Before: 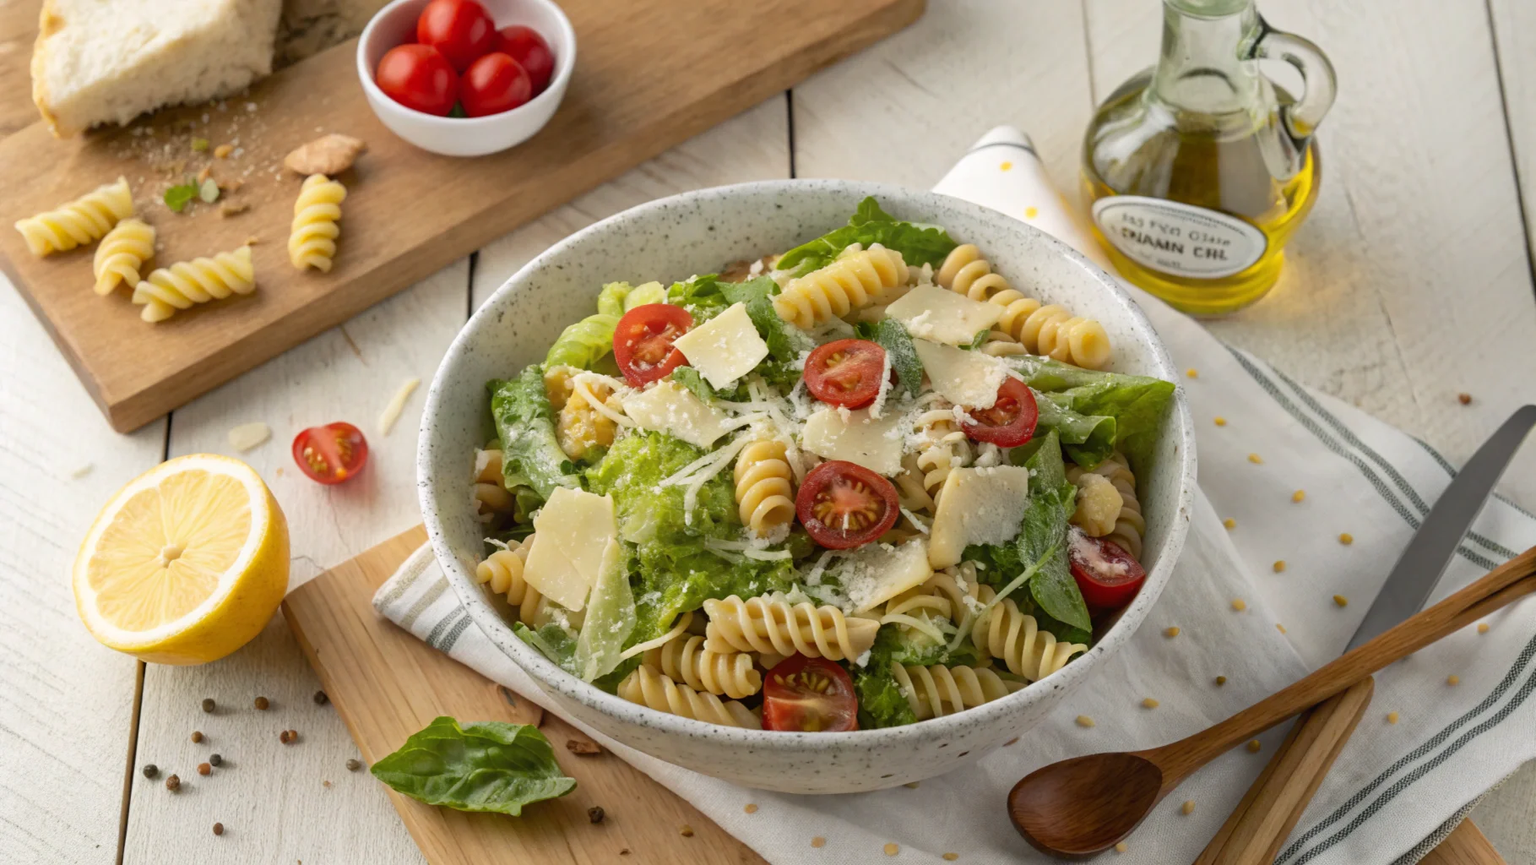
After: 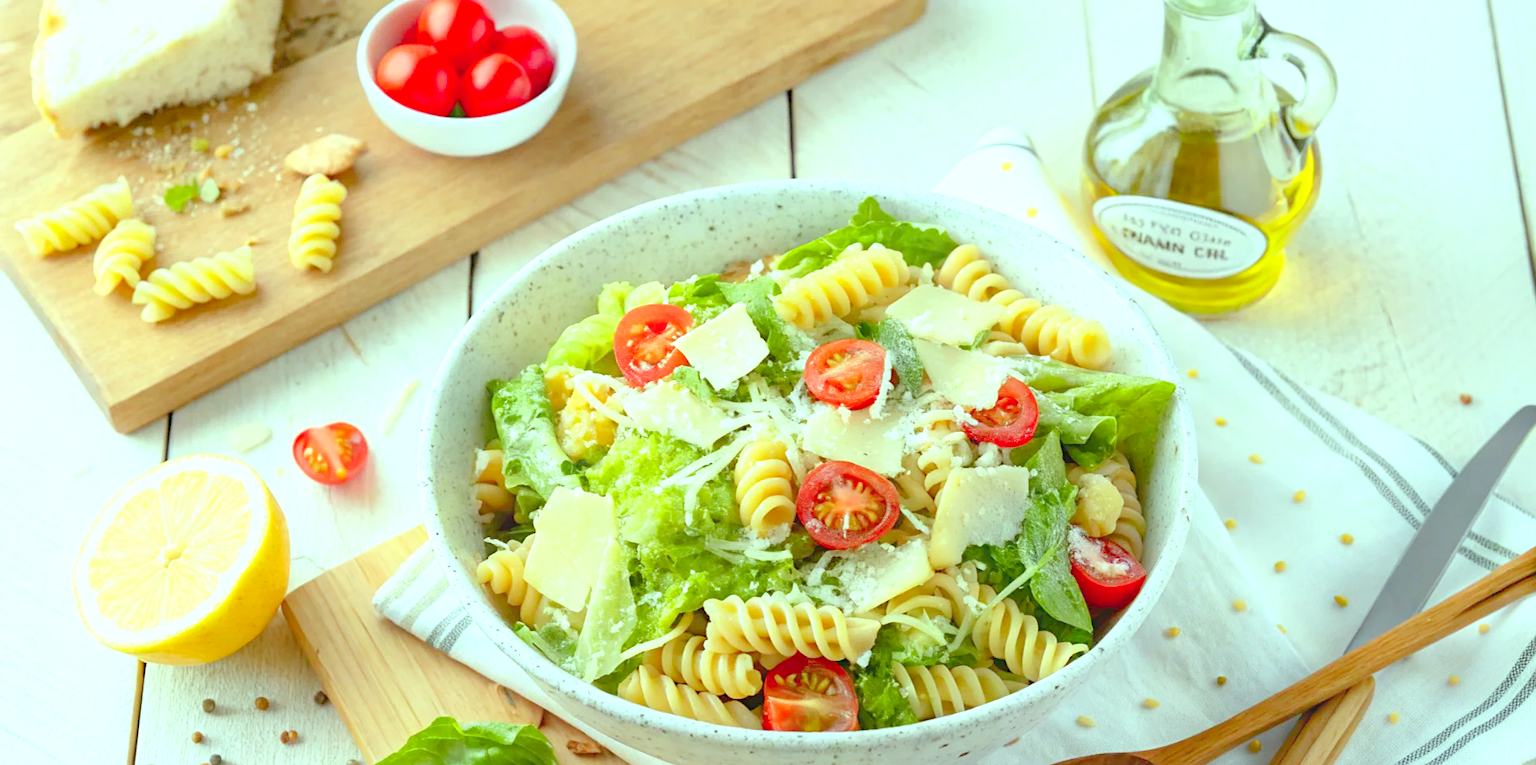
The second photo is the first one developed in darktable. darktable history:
color balance: mode lift, gamma, gain (sRGB), lift [0.997, 0.979, 1.021, 1.011], gamma [1, 1.084, 0.916, 0.998], gain [1, 0.87, 1.13, 1.101], contrast 4.55%, contrast fulcrum 38.24%, output saturation 104.09%
levels: levels [0.008, 0.318, 0.836]
sharpen: amount 0.2
crop and rotate: top 0%, bottom 11.49%
